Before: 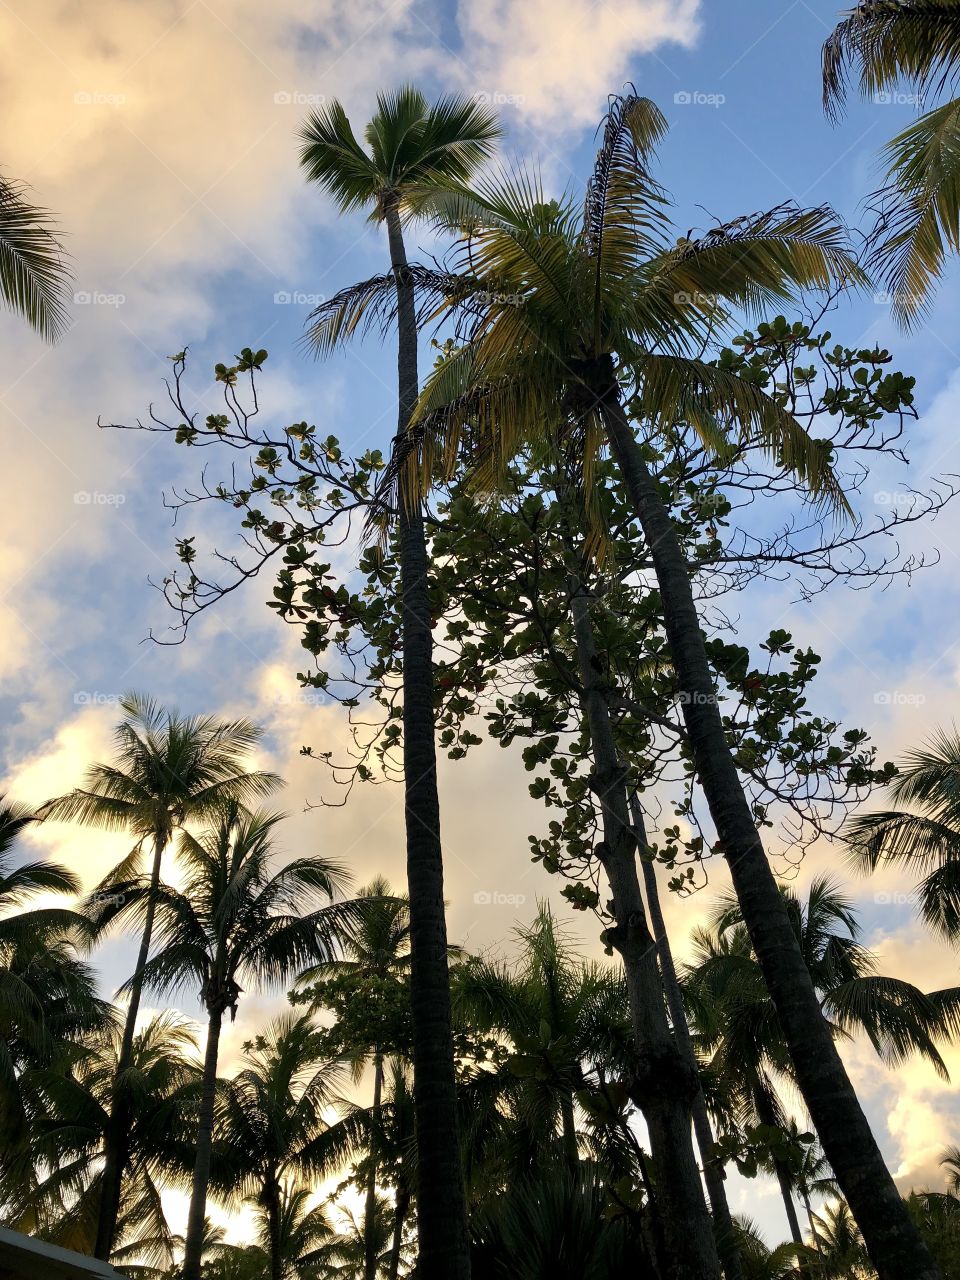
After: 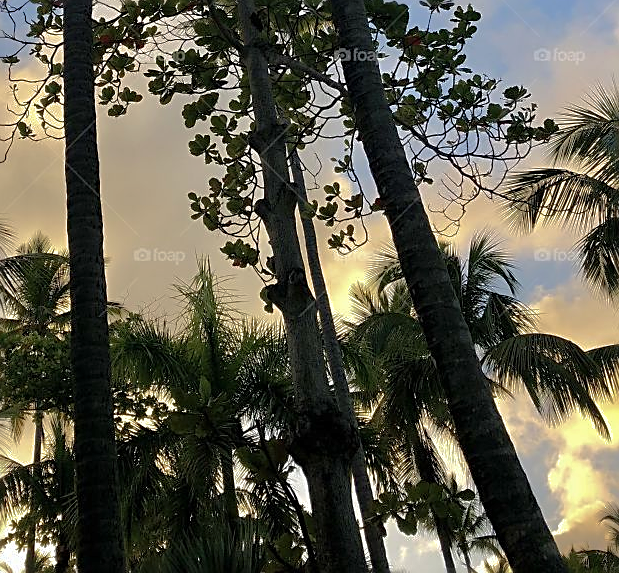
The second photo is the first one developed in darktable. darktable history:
sharpen: on, module defaults
crop and rotate: left 35.509%, top 50.238%, bottom 4.934%
shadows and highlights: shadows 40, highlights -60
